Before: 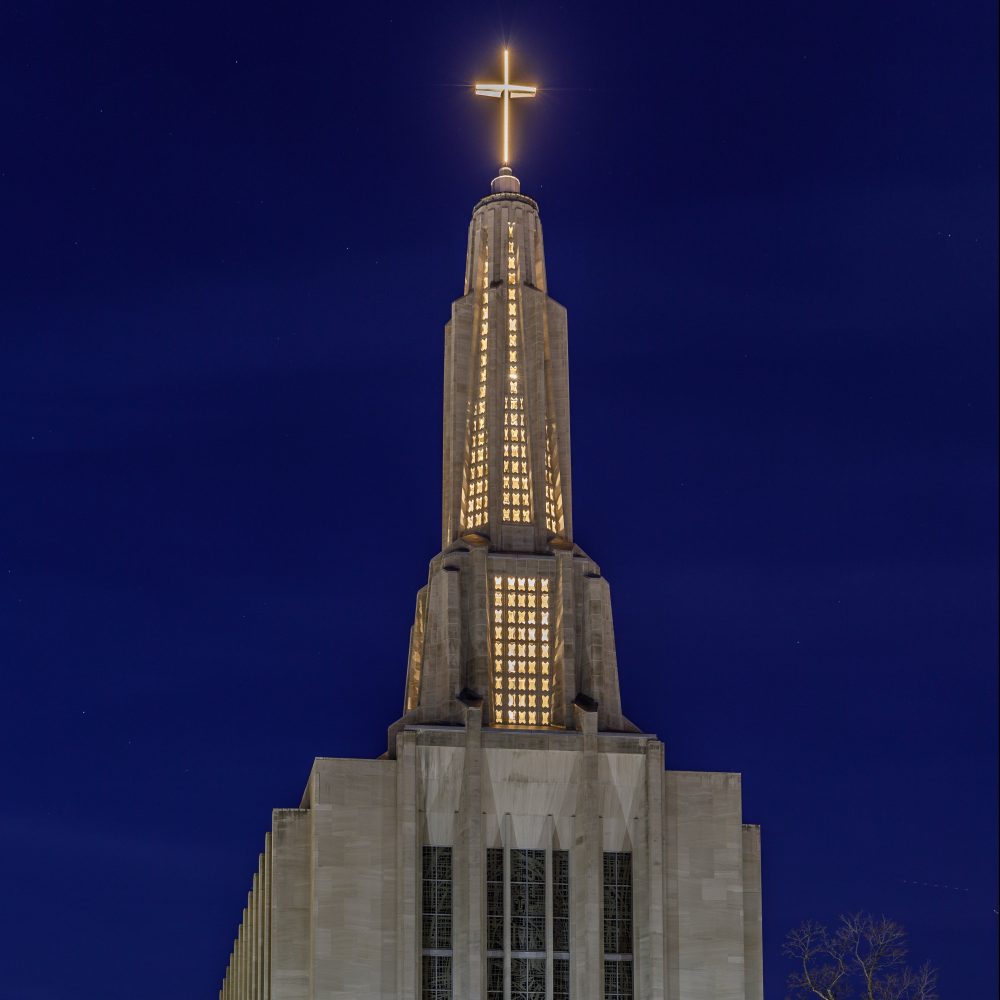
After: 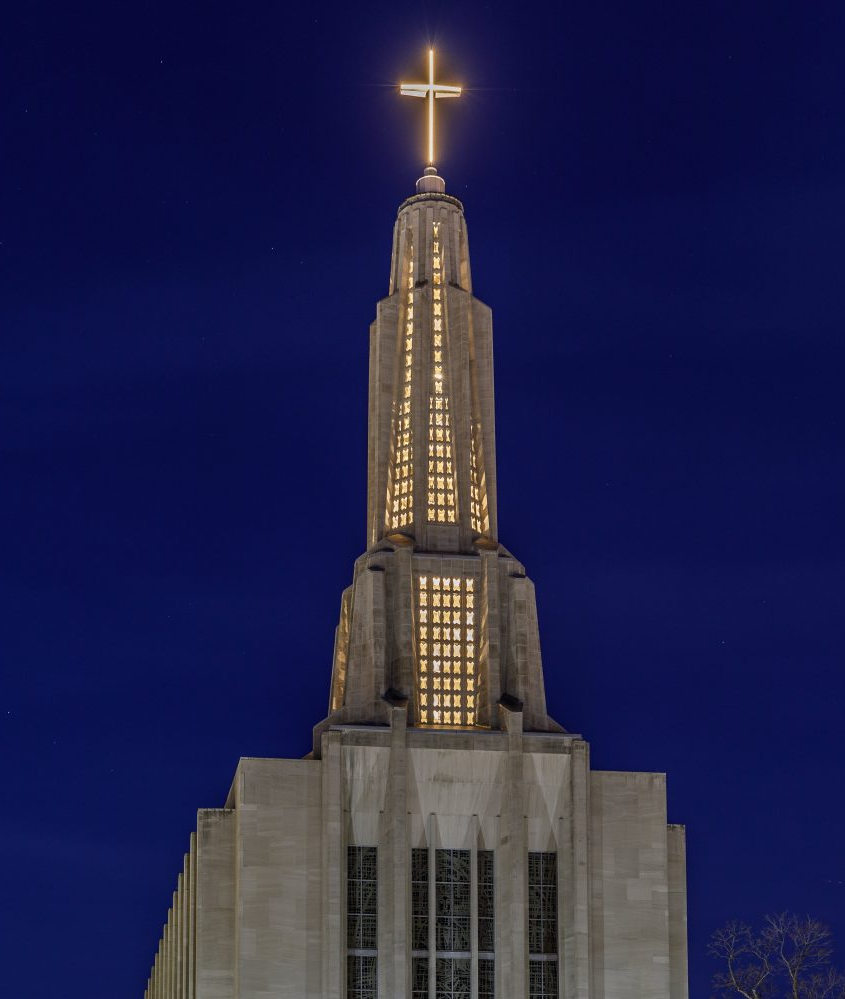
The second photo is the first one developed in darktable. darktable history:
crop: left 7.537%, right 7.866%
